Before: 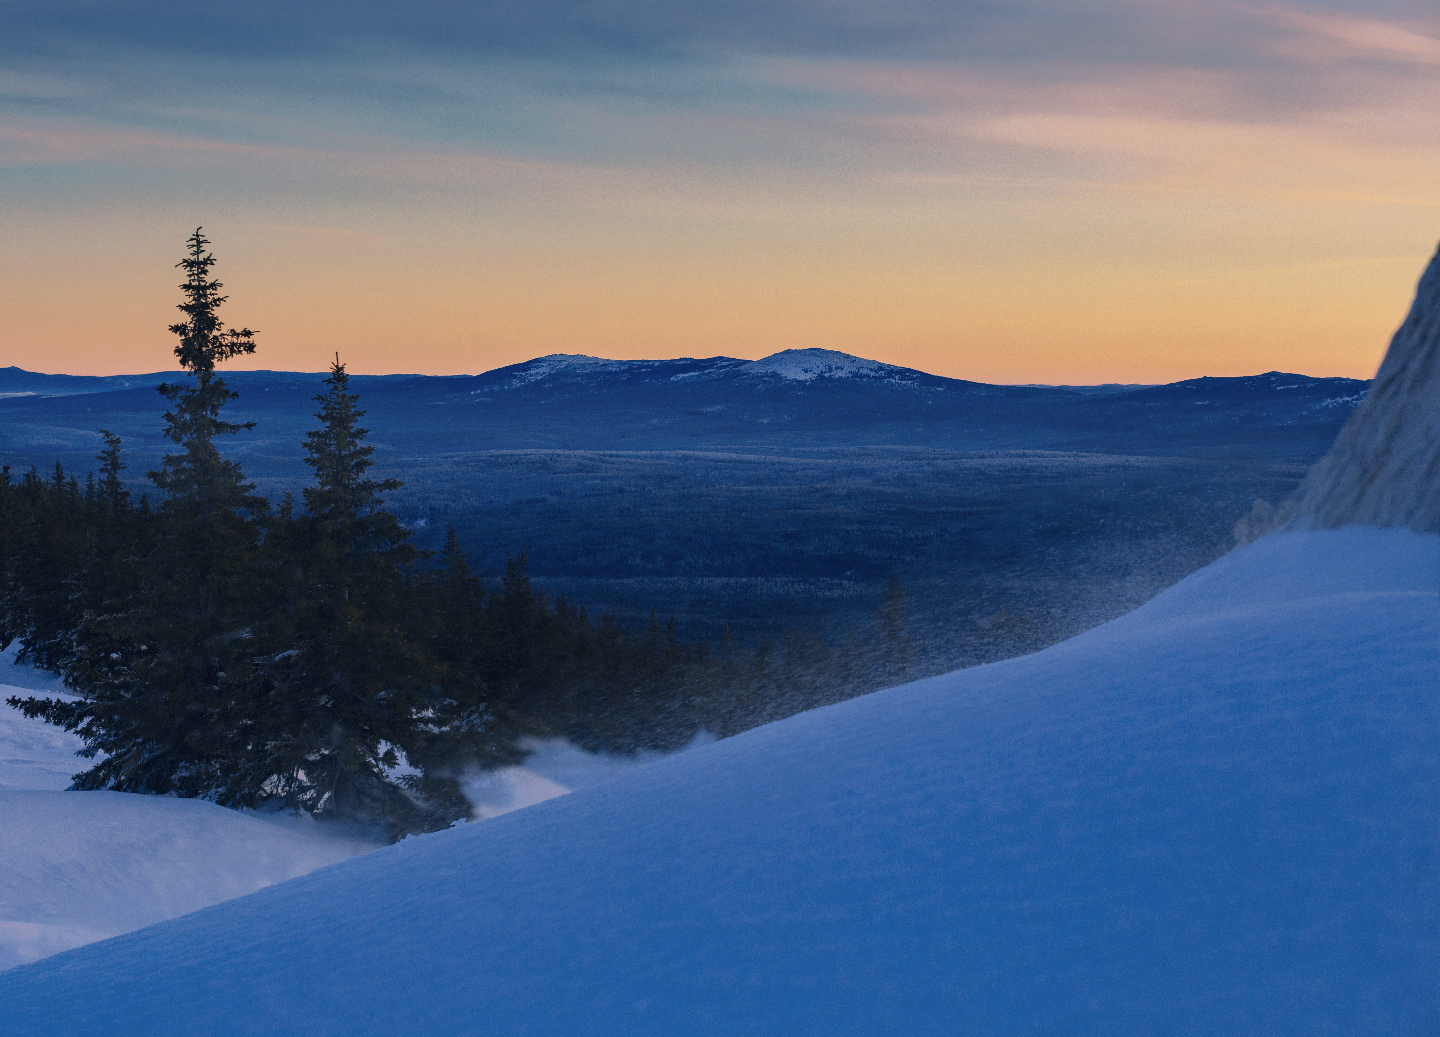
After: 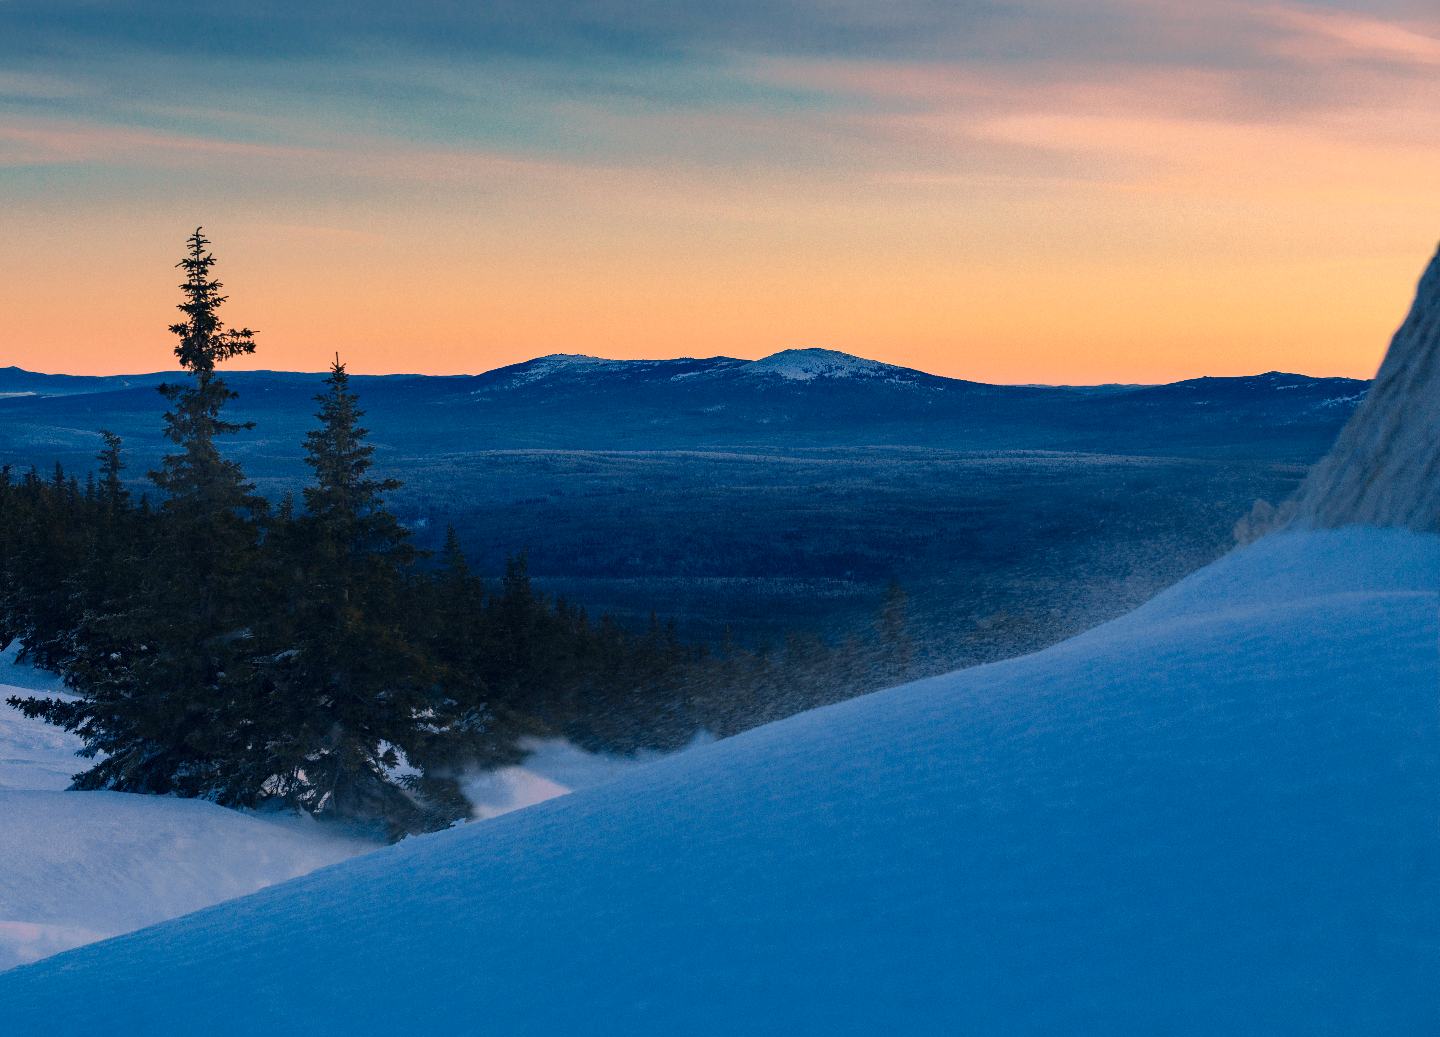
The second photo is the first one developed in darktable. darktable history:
white balance: red 1.045, blue 0.932
exposure: exposure 0.2 EV, compensate highlight preservation false
